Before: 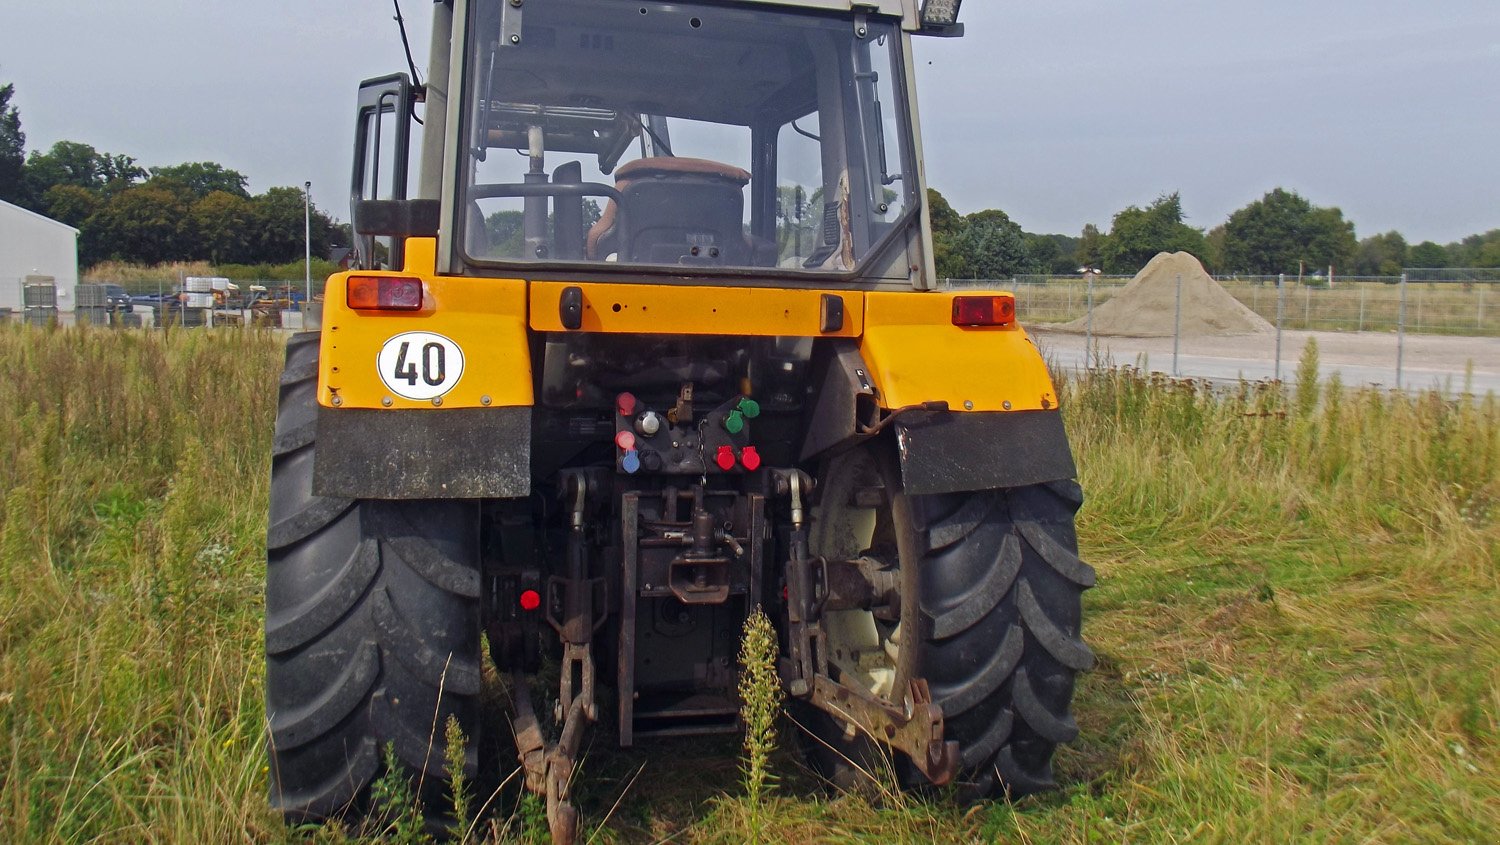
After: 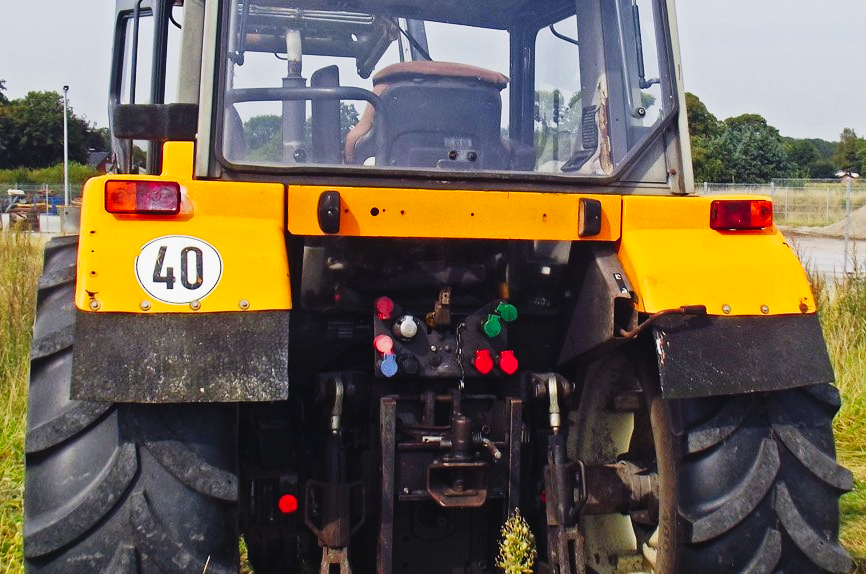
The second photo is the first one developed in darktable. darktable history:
crop: left 16.195%, top 11.462%, right 26.021%, bottom 20.567%
tone curve: curves: ch0 [(0, 0.036) (0.037, 0.042) (0.184, 0.146) (0.438, 0.521) (0.54, 0.668) (0.698, 0.835) (0.856, 0.92) (1, 0.98)]; ch1 [(0, 0) (0.393, 0.415) (0.447, 0.448) (0.482, 0.459) (0.509, 0.496) (0.527, 0.525) (0.571, 0.602) (0.619, 0.671) (0.715, 0.729) (1, 1)]; ch2 [(0, 0) (0.369, 0.388) (0.449, 0.454) (0.499, 0.5) (0.521, 0.517) (0.53, 0.544) (0.561, 0.607) (0.674, 0.735) (1, 1)], preserve colors none
